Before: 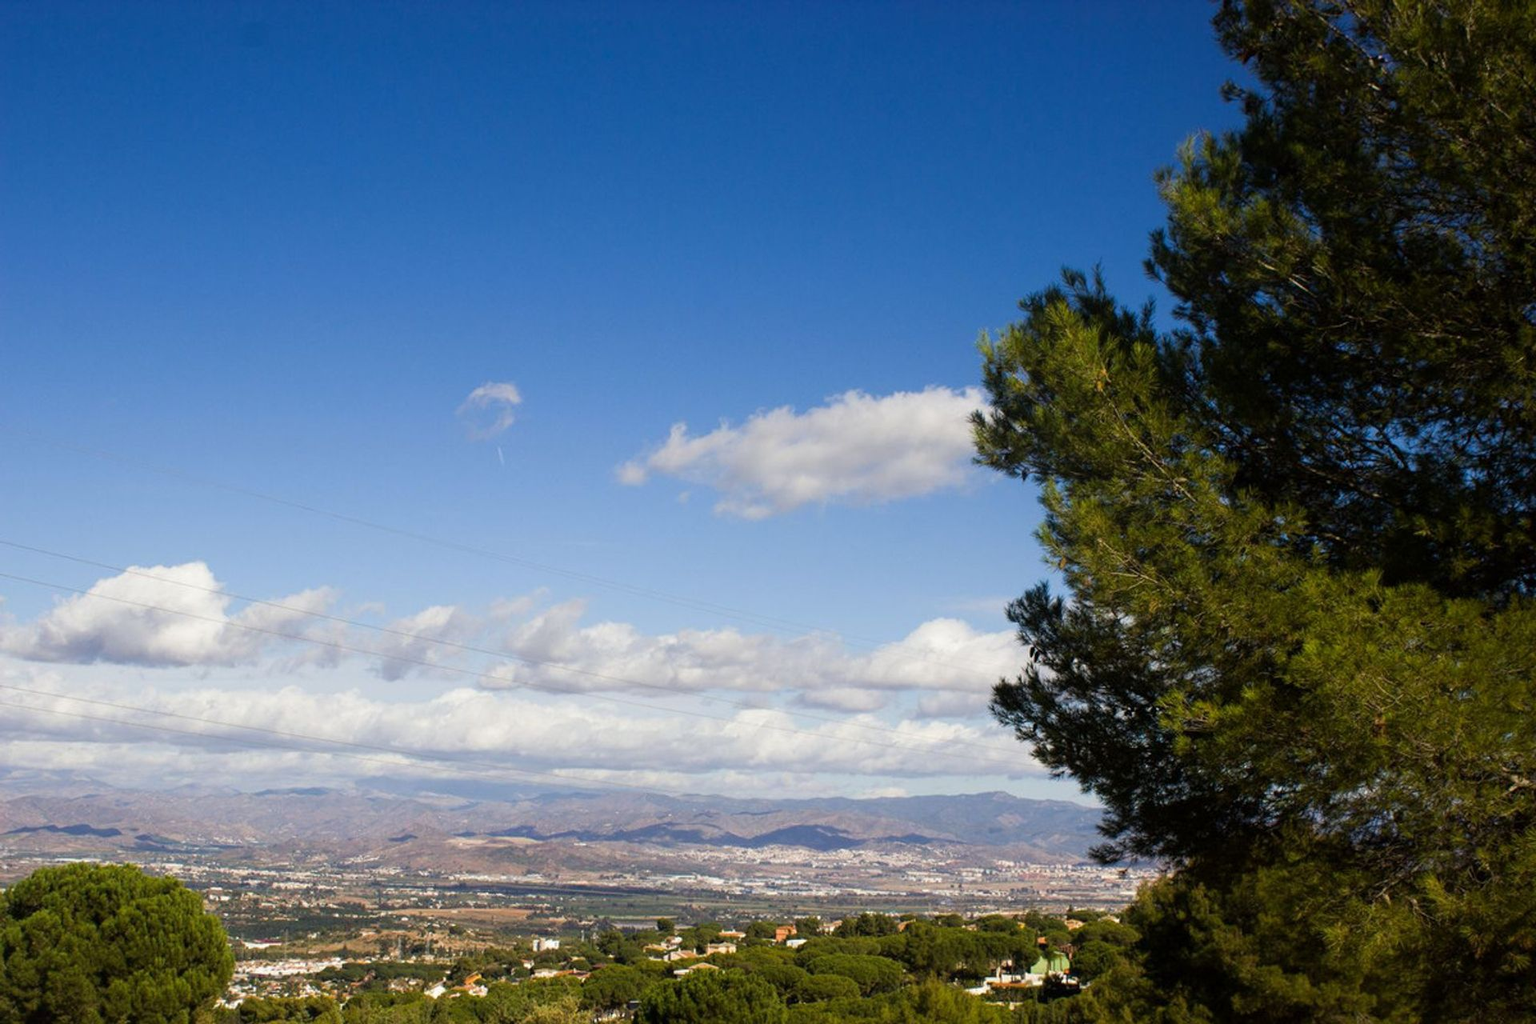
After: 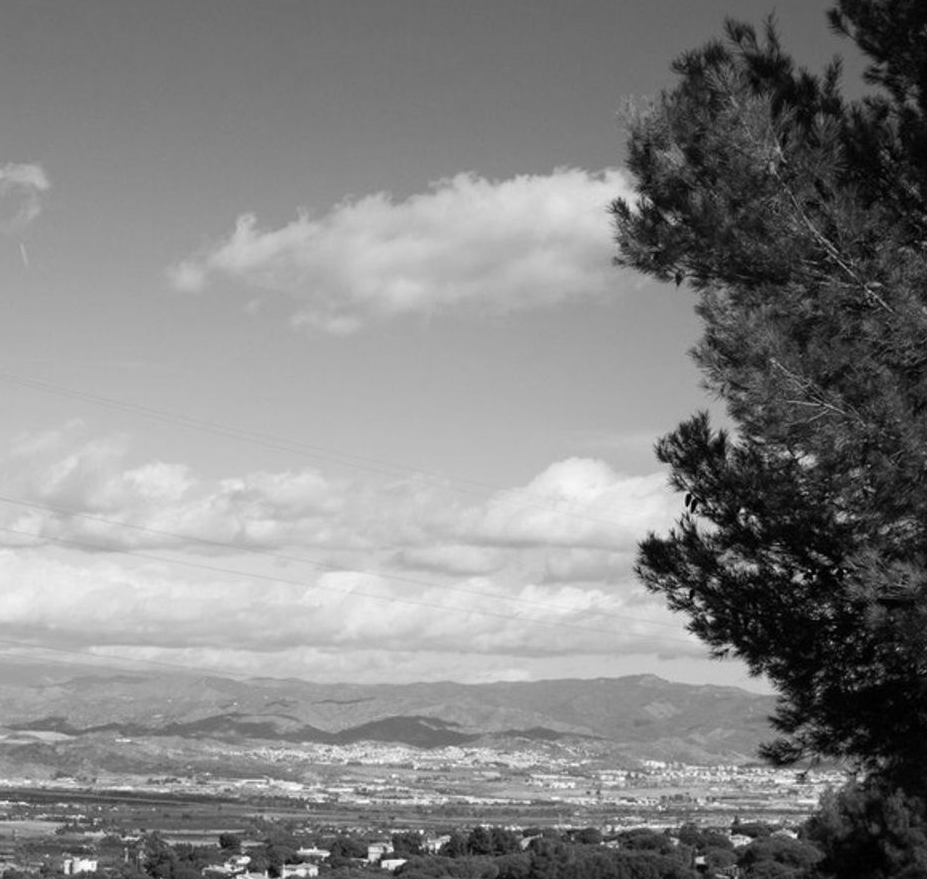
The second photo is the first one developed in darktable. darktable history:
shadows and highlights: radius 93.07, shadows -14.46, white point adjustment 0.23, highlights 31.48, compress 48.23%, highlights color adjustment 52.79%, soften with gaussian
crop: left 31.379%, top 24.658%, right 20.326%, bottom 6.628%
color zones: curves: ch0 [(0.004, 0.588) (0.116, 0.636) (0.259, 0.476) (0.423, 0.464) (0.75, 0.5)]; ch1 [(0, 0) (0.143, 0) (0.286, 0) (0.429, 0) (0.571, 0) (0.714, 0) (0.857, 0)]
